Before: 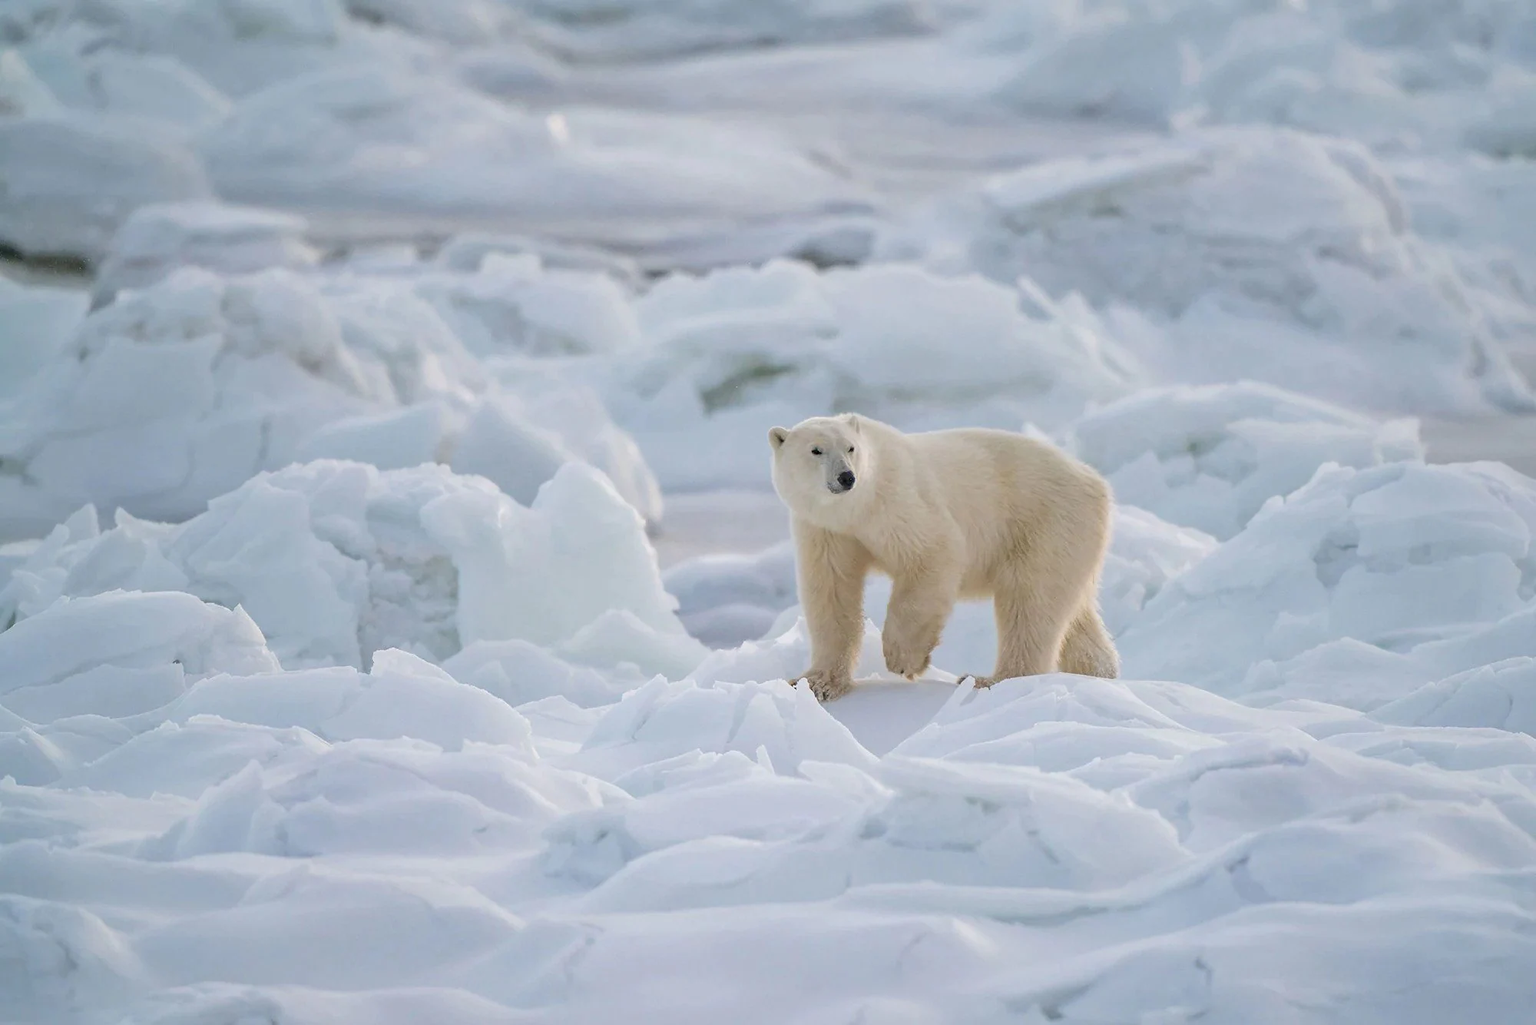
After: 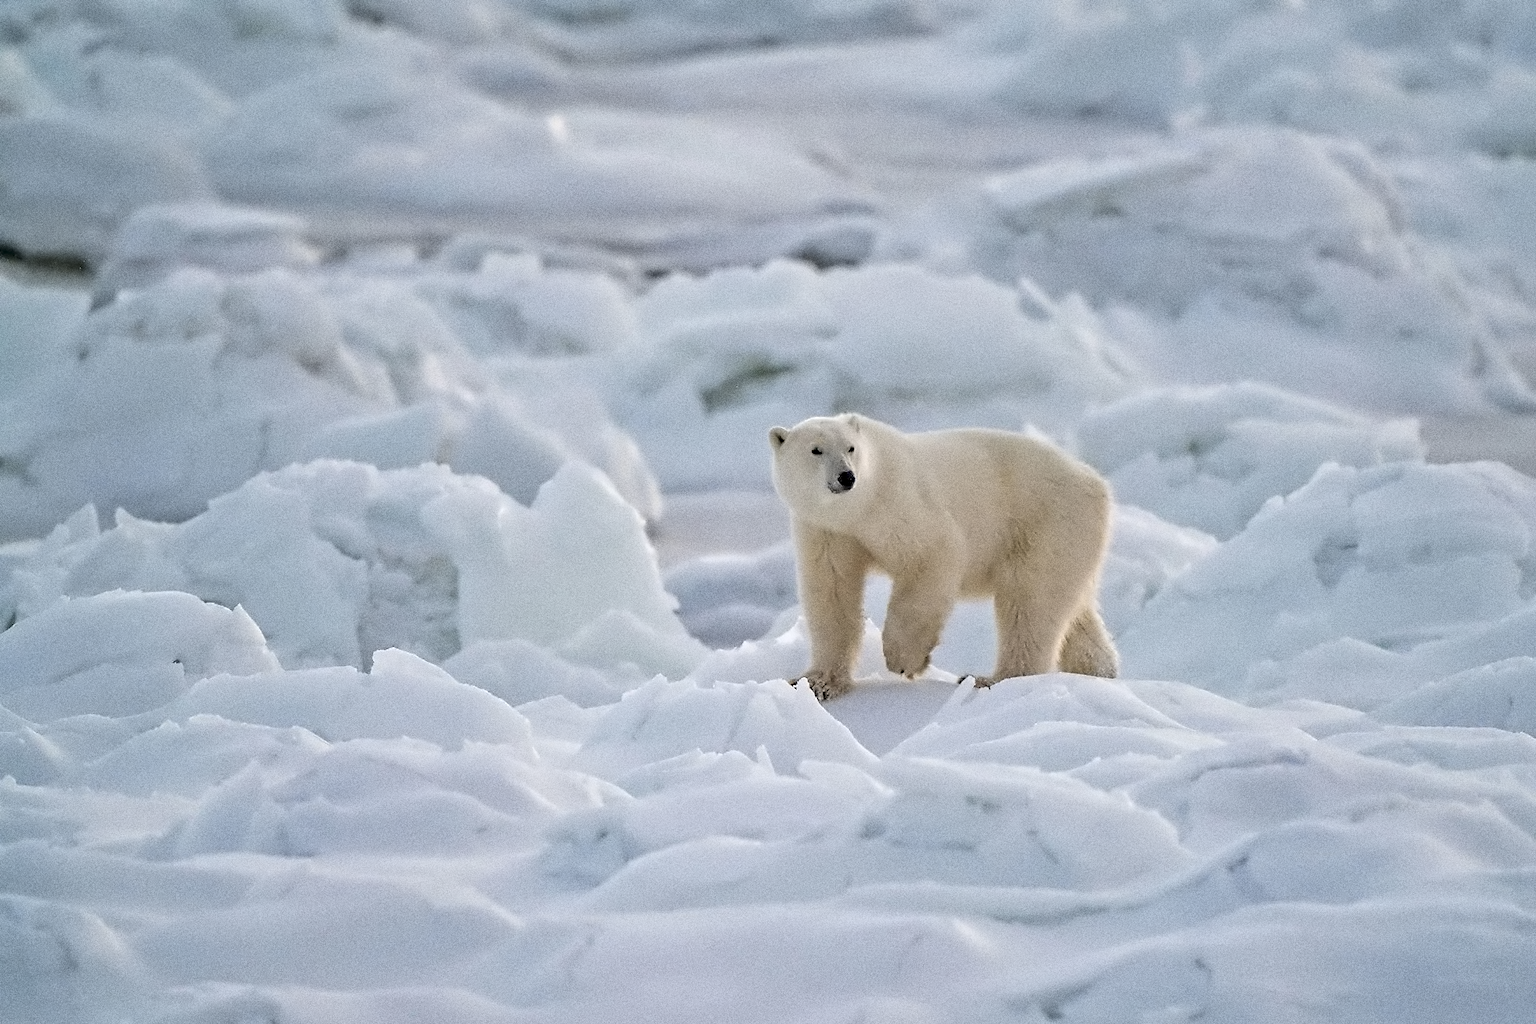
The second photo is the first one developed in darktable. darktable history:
contrast equalizer: octaves 7, y [[0.5, 0.542, 0.583, 0.625, 0.667, 0.708], [0.5 ×6], [0.5 ×6], [0, 0.033, 0.067, 0.1, 0.133, 0.167], [0, 0.05, 0.1, 0.15, 0.2, 0.25]]
grain: coarseness 0.09 ISO, strength 40%
